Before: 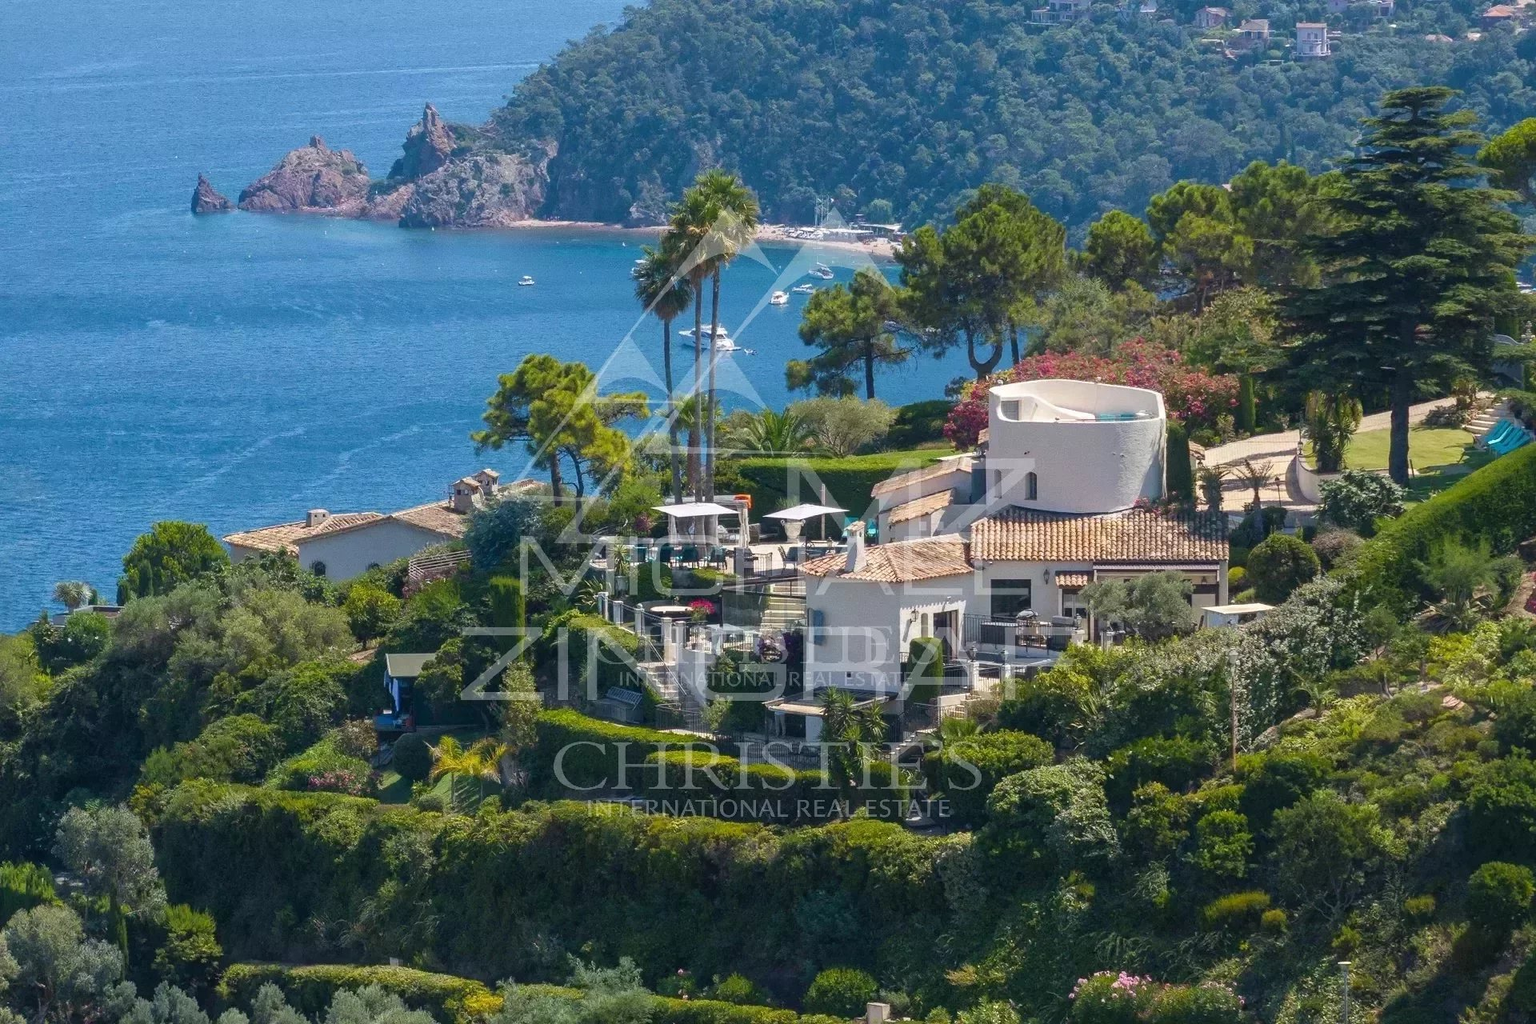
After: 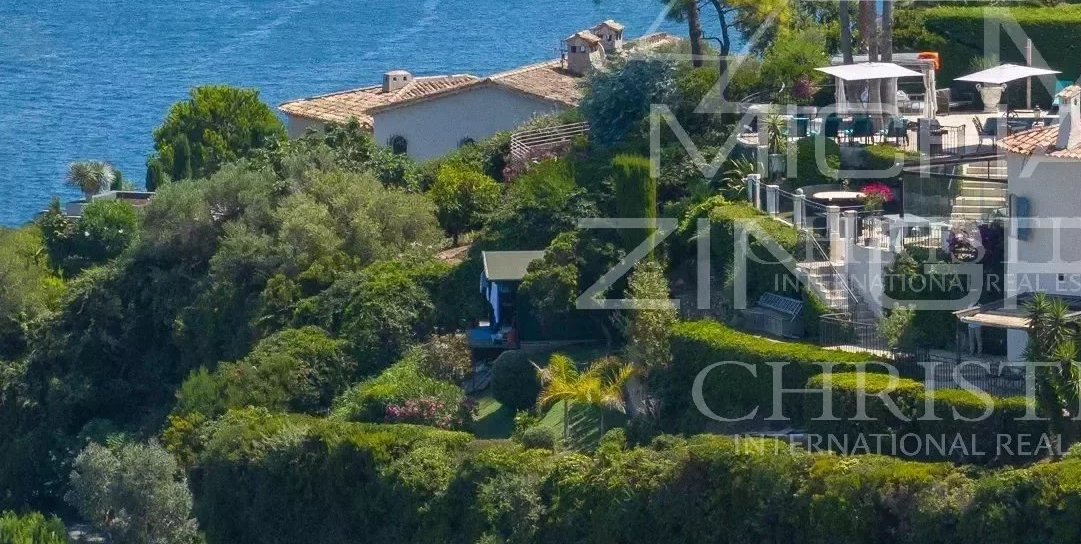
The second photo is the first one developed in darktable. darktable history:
crop: top 44.279%, right 43.695%, bottom 13.217%
